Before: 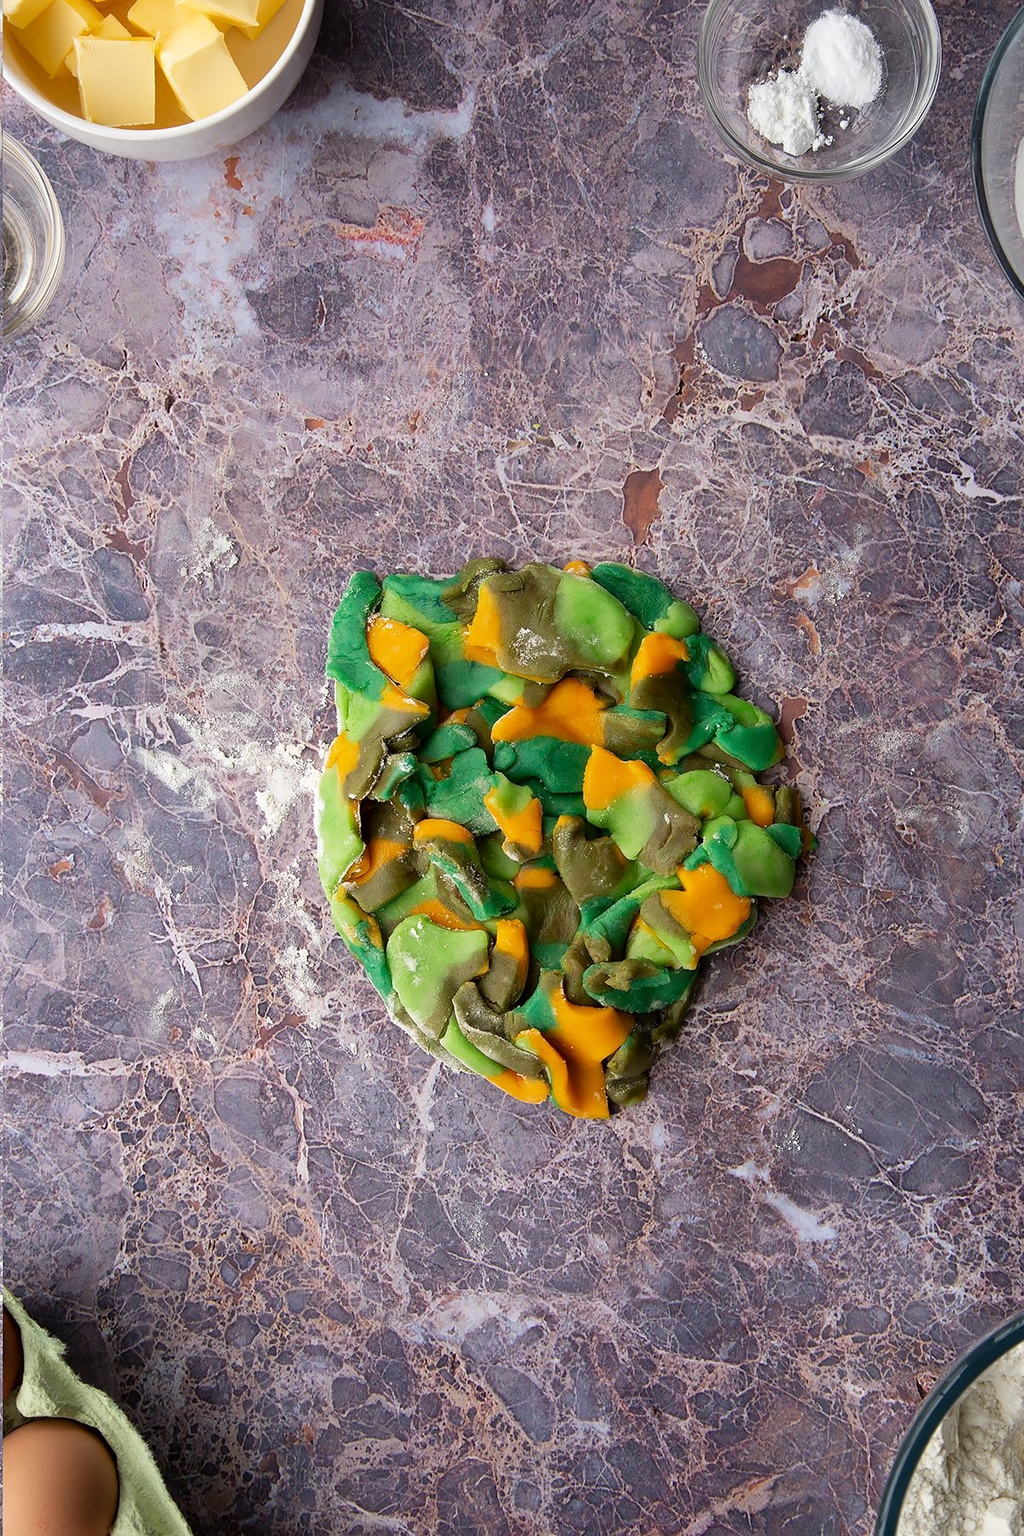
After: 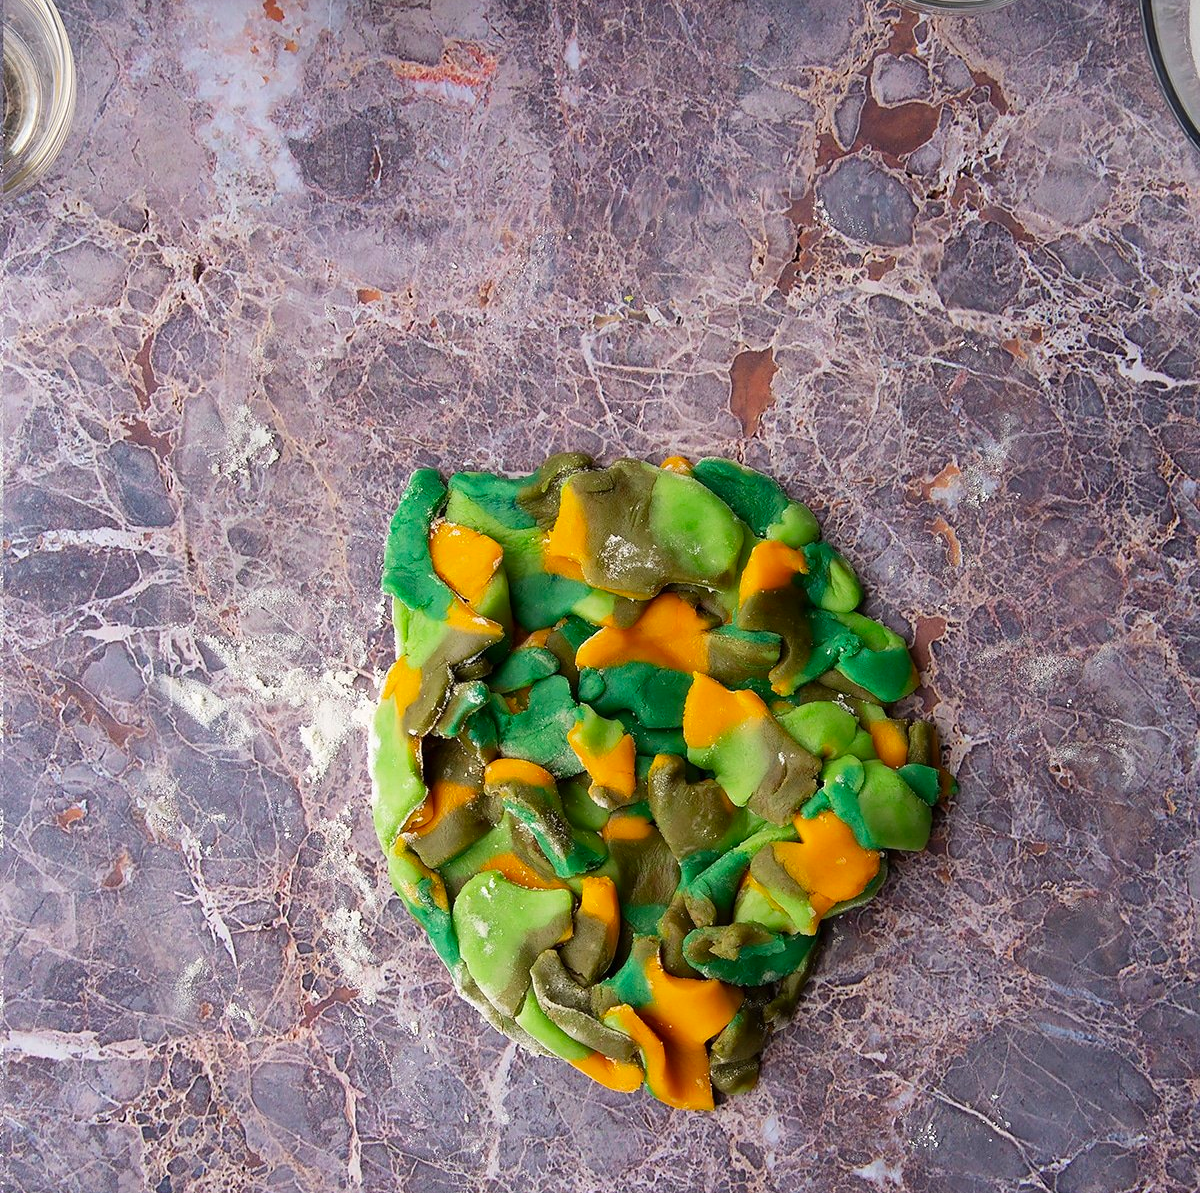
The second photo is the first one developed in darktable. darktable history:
contrast brightness saturation: saturation 0.134
crop: top 11.172%, bottom 22.507%
